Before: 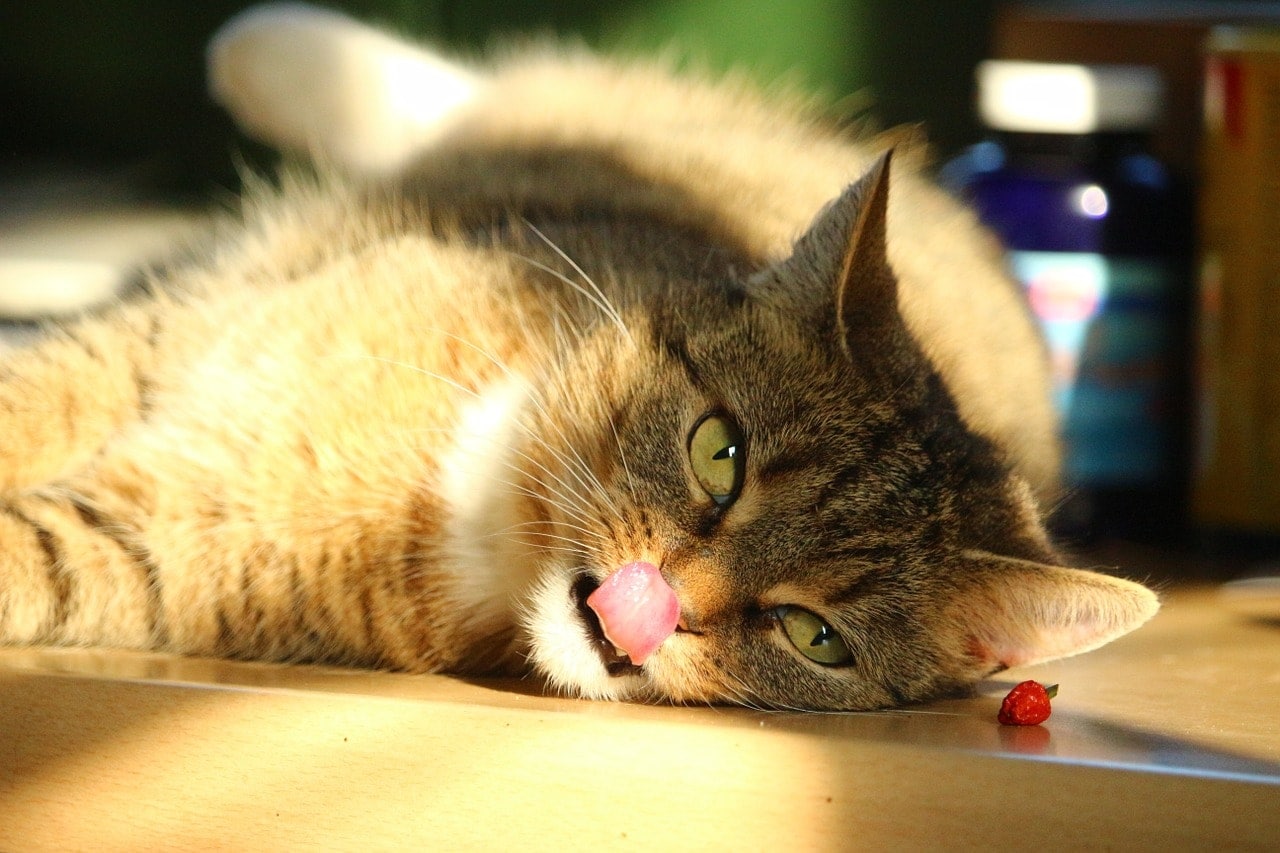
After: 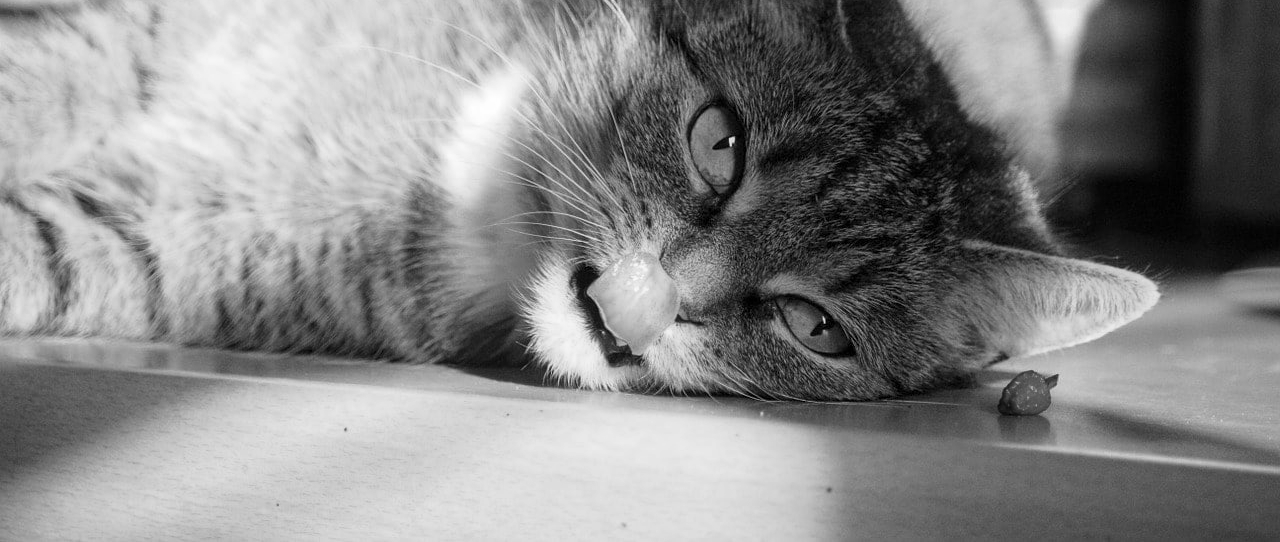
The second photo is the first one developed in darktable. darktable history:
local contrast: on, module defaults
crop and rotate: top 36.435%
color calibration: output gray [0.22, 0.42, 0.37, 0], gray › normalize channels true, illuminant same as pipeline (D50), adaptation XYZ, x 0.346, y 0.359, gamut compression 0
